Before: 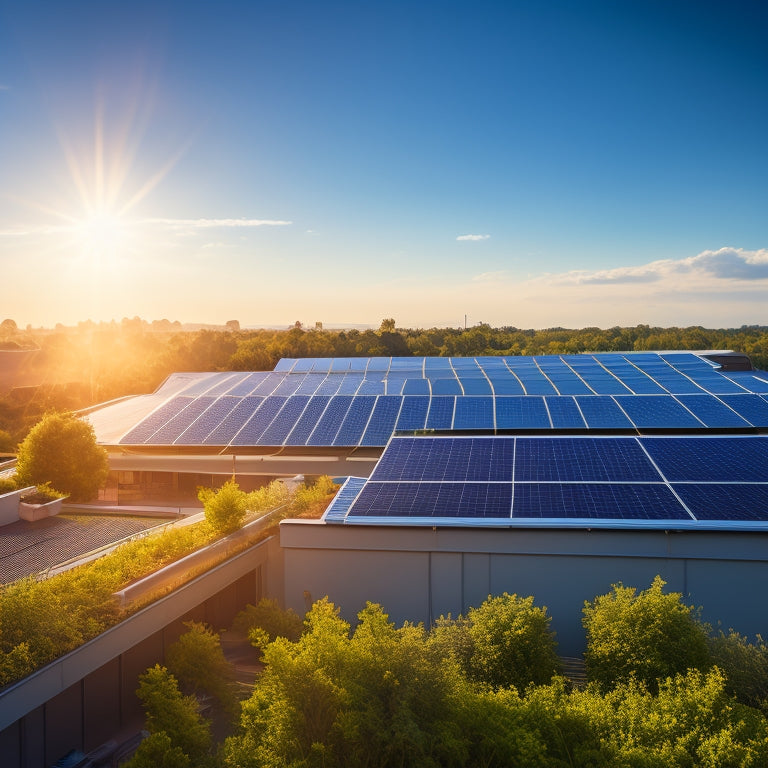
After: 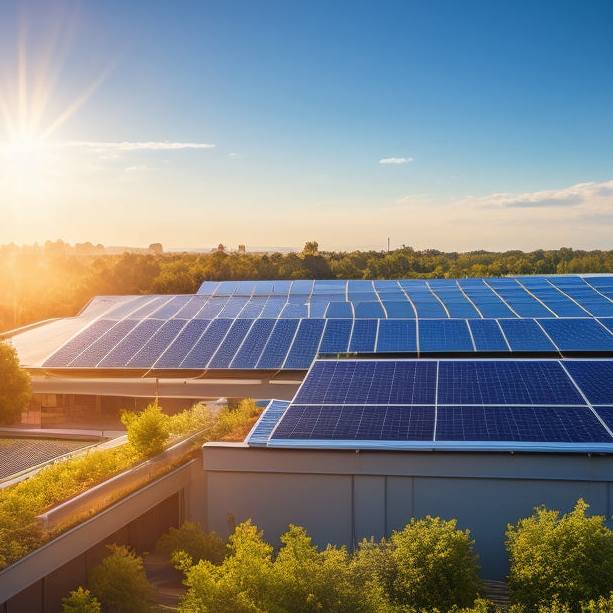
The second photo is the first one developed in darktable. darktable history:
crop and rotate: left 10.071%, top 10.071%, right 10.02%, bottom 10.02%
local contrast: detail 110%
